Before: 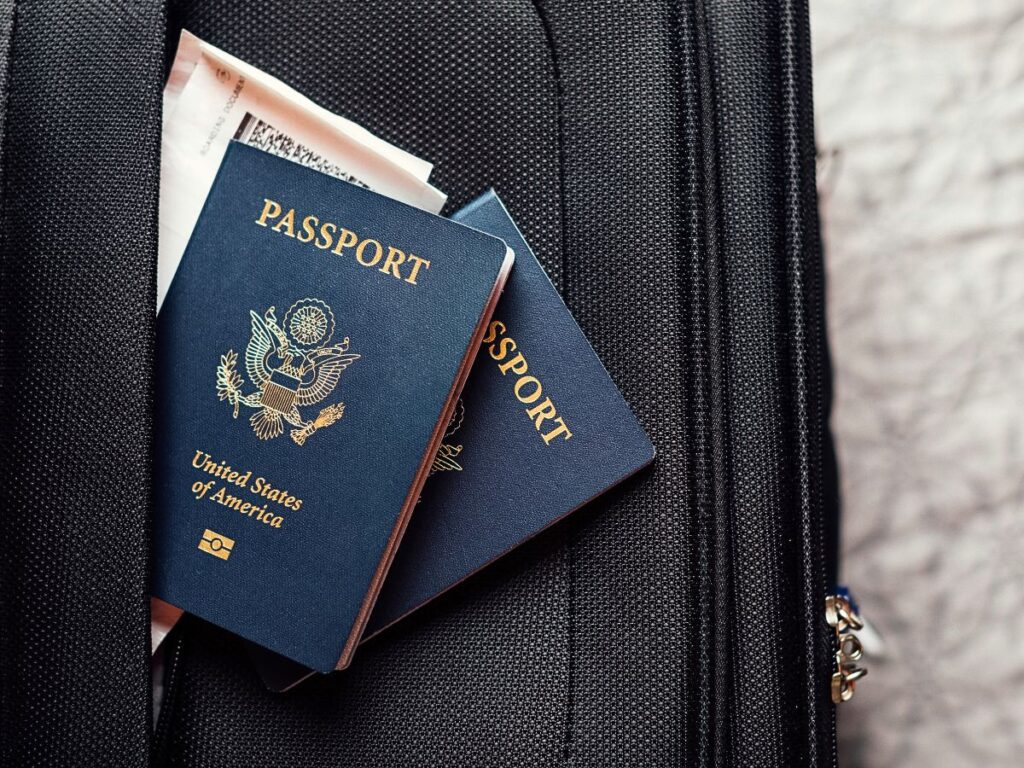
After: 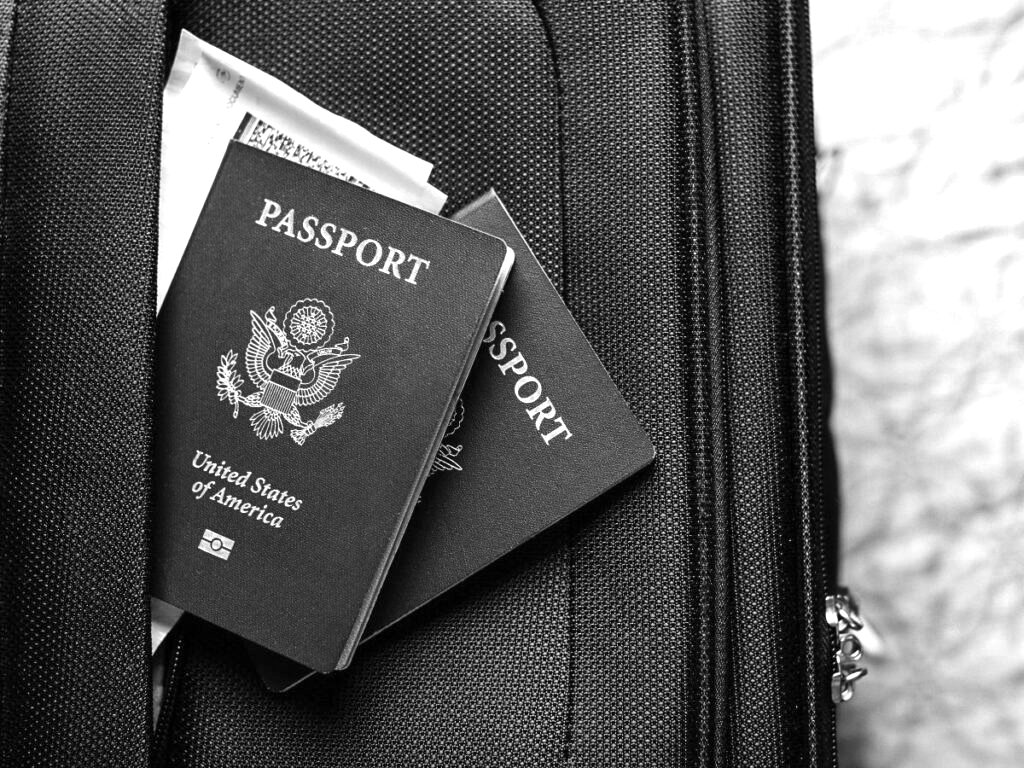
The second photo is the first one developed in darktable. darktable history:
exposure: exposure 0.608 EV, compensate highlight preservation false
shadows and highlights: shadows 29.63, highlights -30.33, low approximation 0.01, soften with gaussian
color zones: curves: ch0 [(0.002, 0.593) (0.143, 0.417) (0.285, 0.541) (0.455, 0.289) (0.608, 0.327) (0.727, 0.283) (0.869, 0.571) (1, 0.603)]; ch1 [(0, 0) (0.143, 0) (0.286, 0) (0.429, 0) (0.571, 0) (0.714, 0) (0.857, 0)]
